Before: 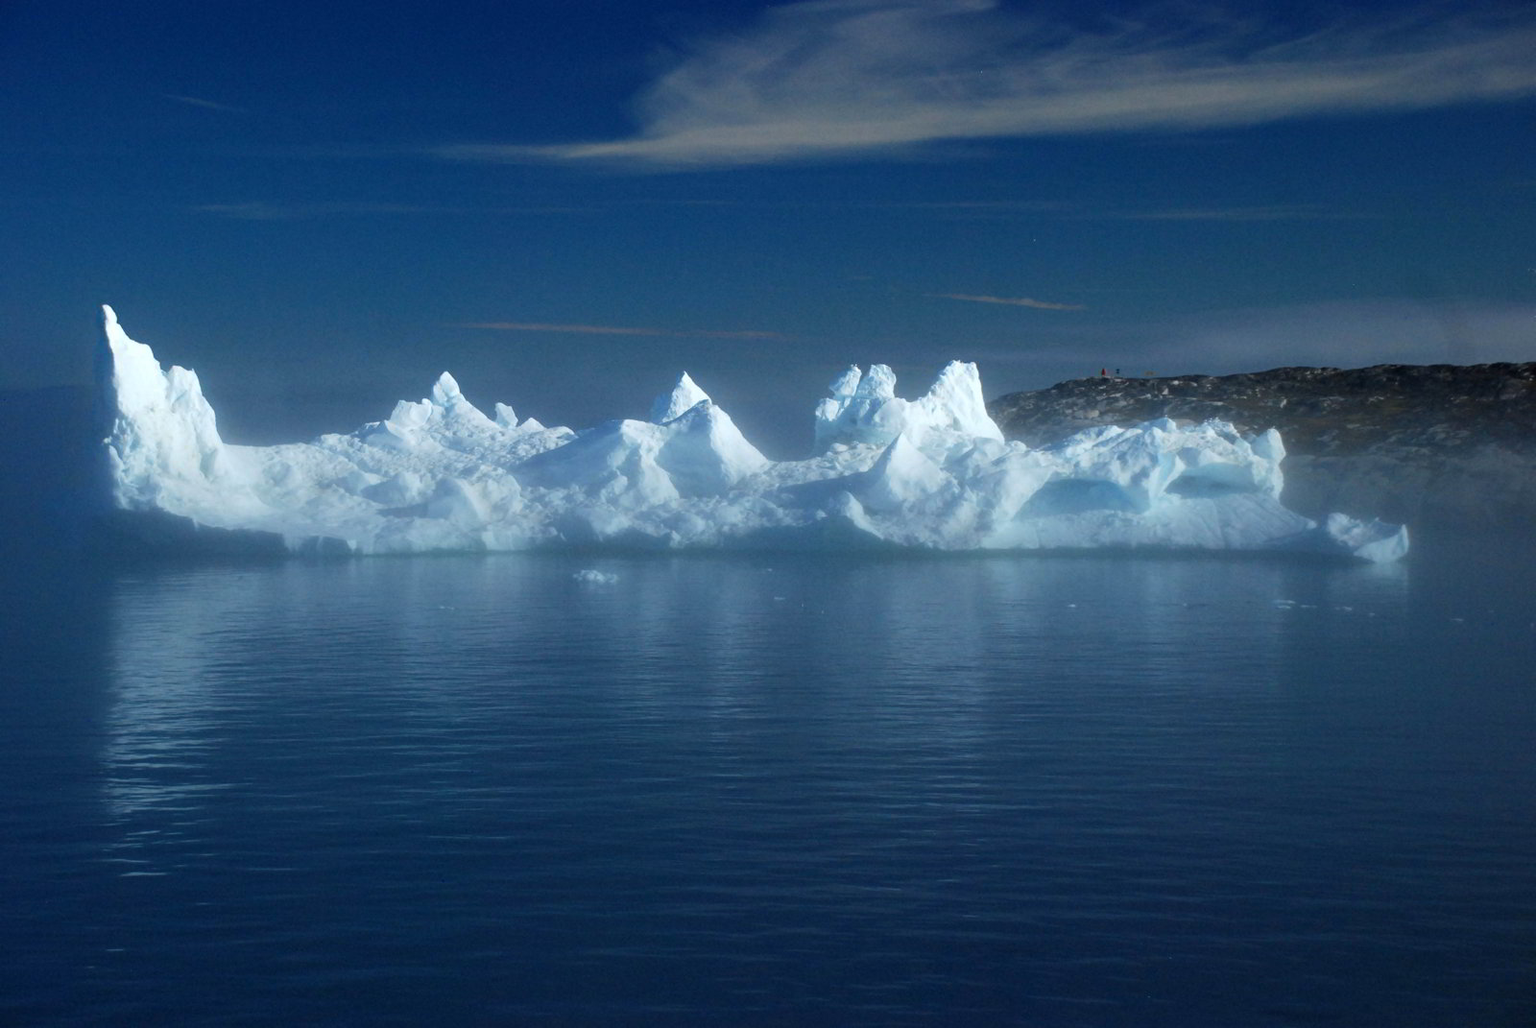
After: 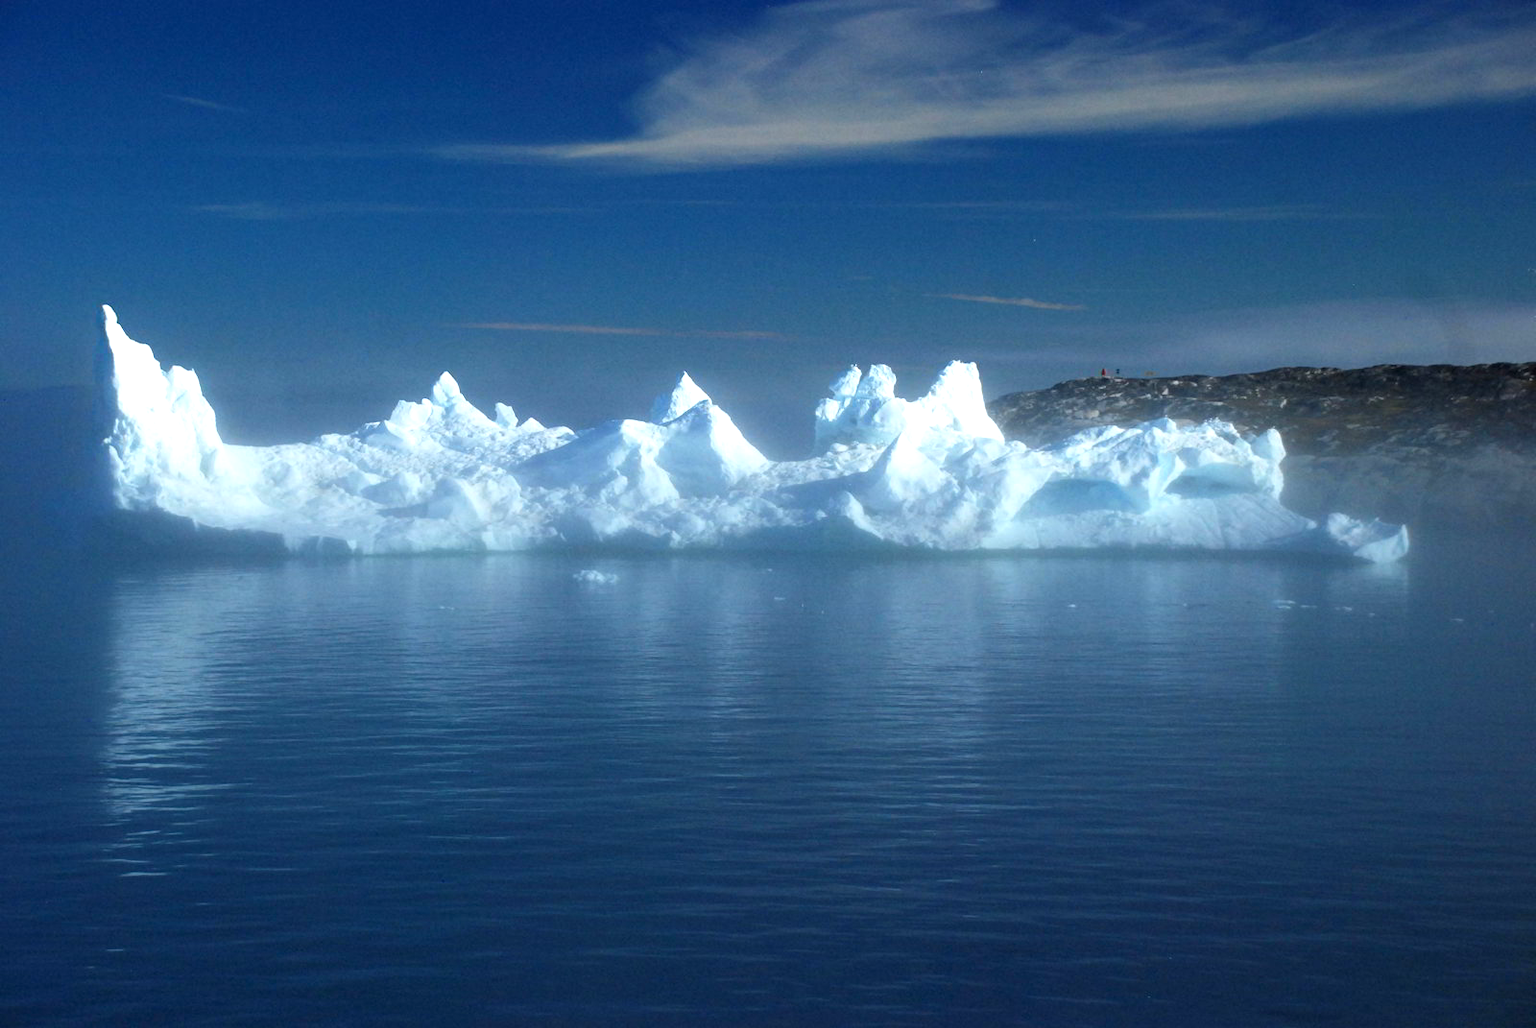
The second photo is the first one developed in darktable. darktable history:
exposure: exposure 0.641 EV, compensate highlight preservation false
